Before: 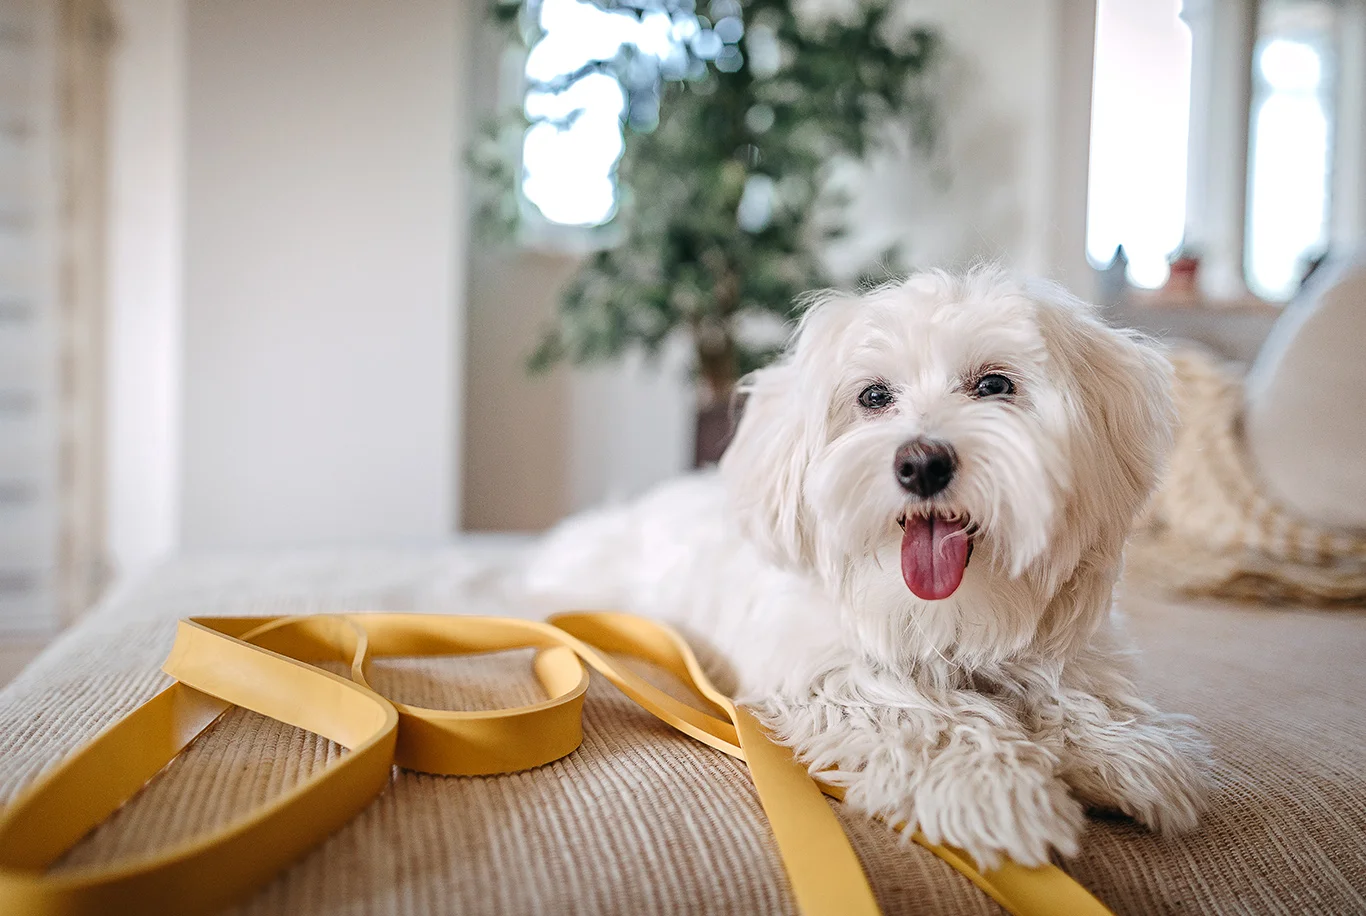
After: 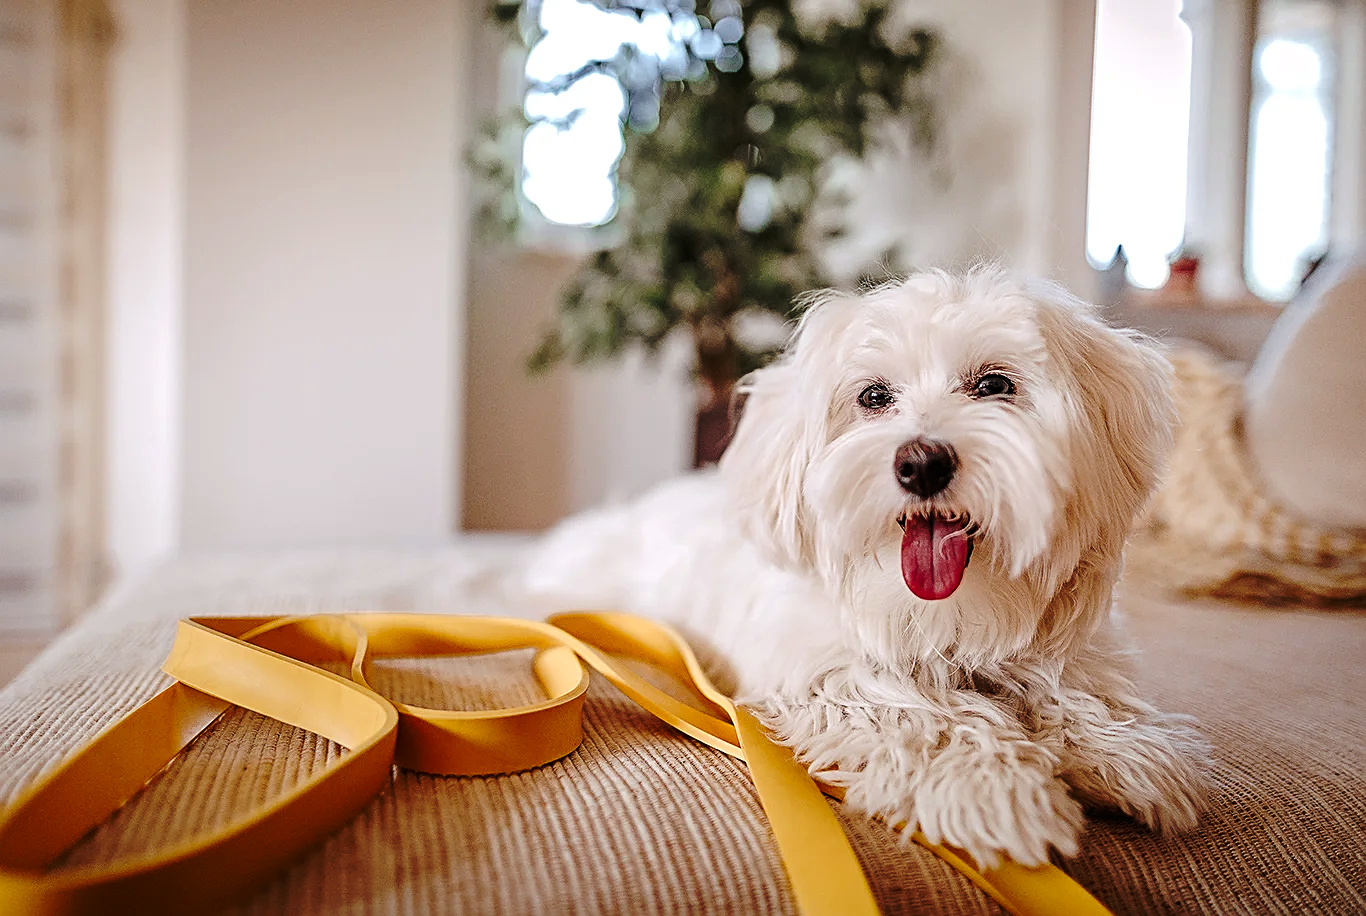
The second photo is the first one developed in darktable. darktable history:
base curve: curves: ch0 [(0, 0) (0.073, 0.04) (0.157, 0.139) (0.492, 0.492) (0.758, 0.758) (1, 1)], preserve colors none
sharpen: on, module defaults
rgb levels: mode RGB, independent channels, levels [[0, 0.5, 1], [0, 0.521, 1], [0, 0.536, 1]]
